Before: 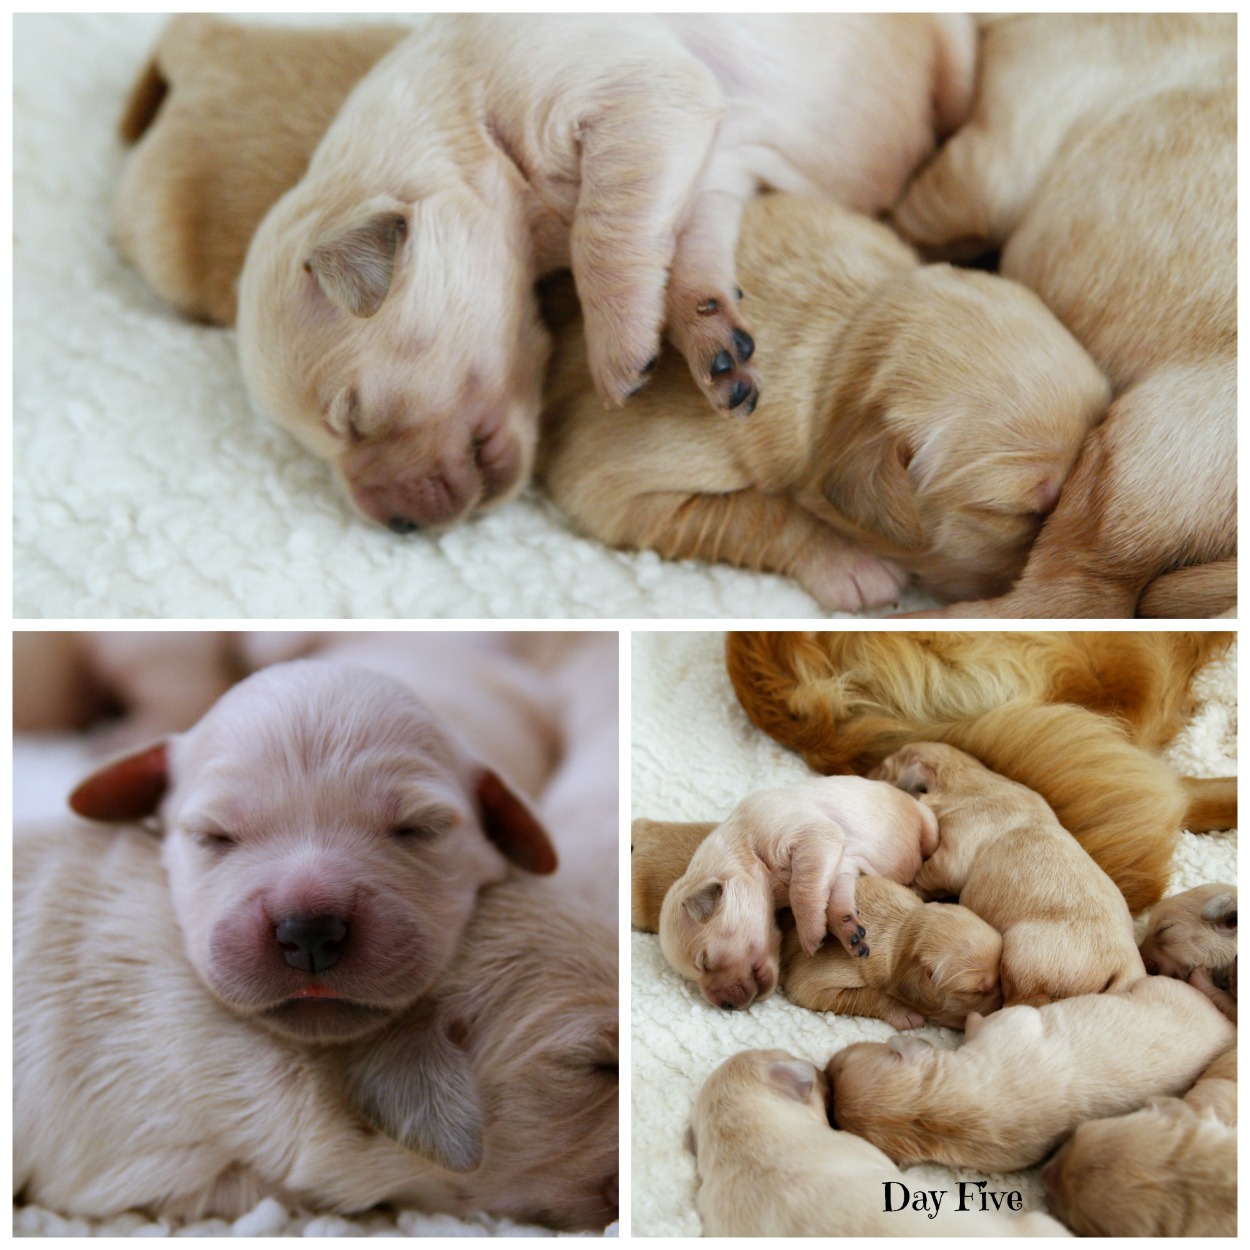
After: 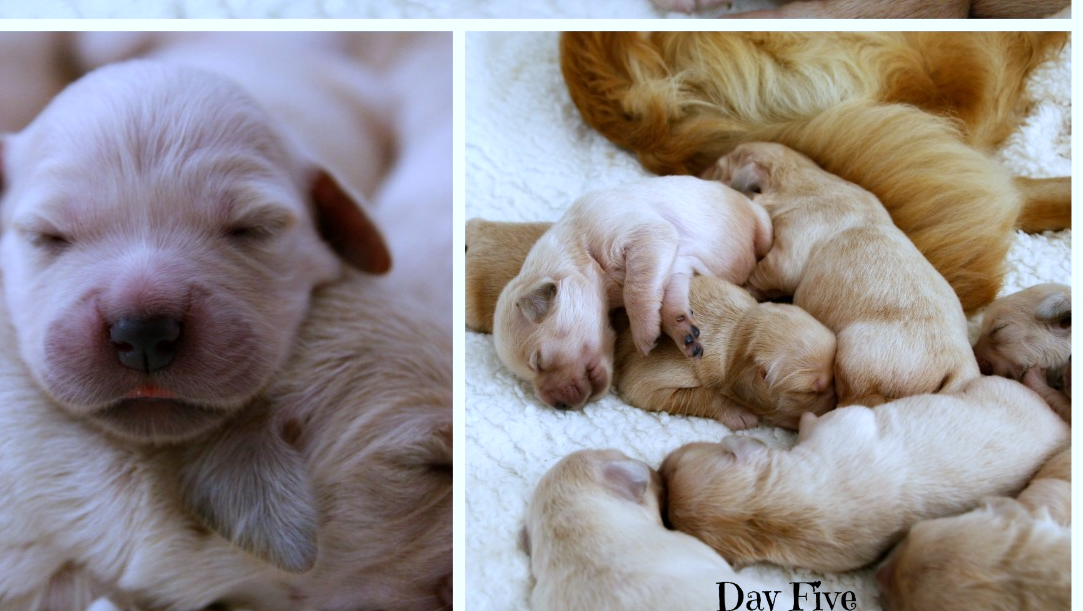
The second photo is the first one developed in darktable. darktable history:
white balance: red 0.948, green 1.02, blue 1.176
crop and rotate: left 13.306%, top 48.129%, bottom 2.928%
